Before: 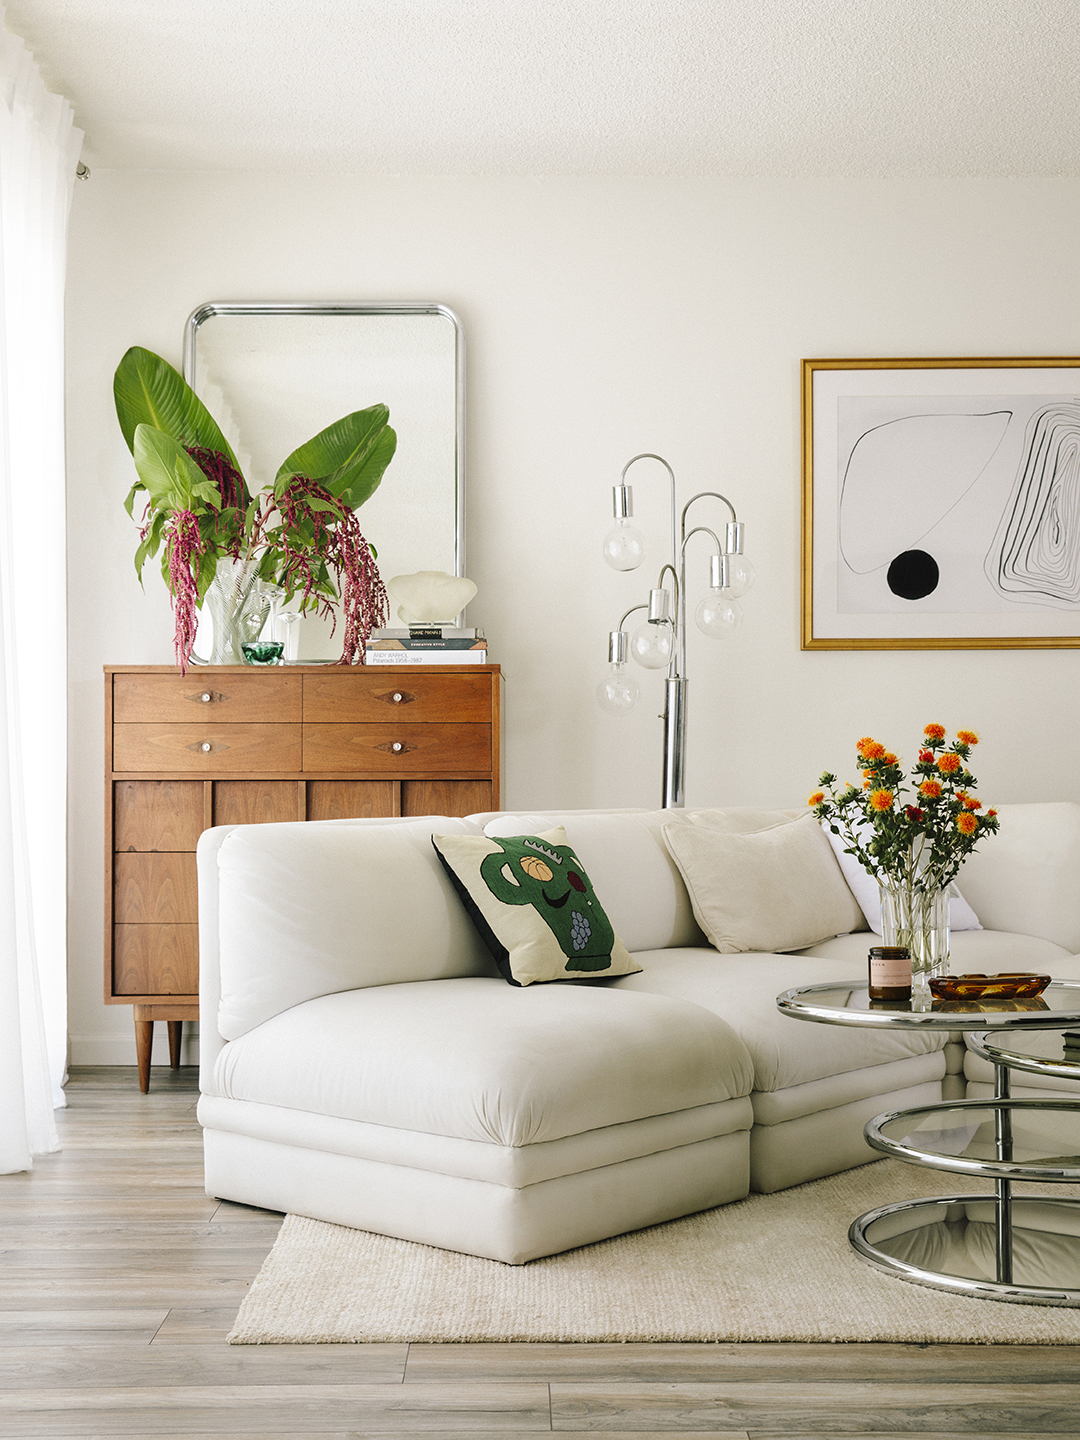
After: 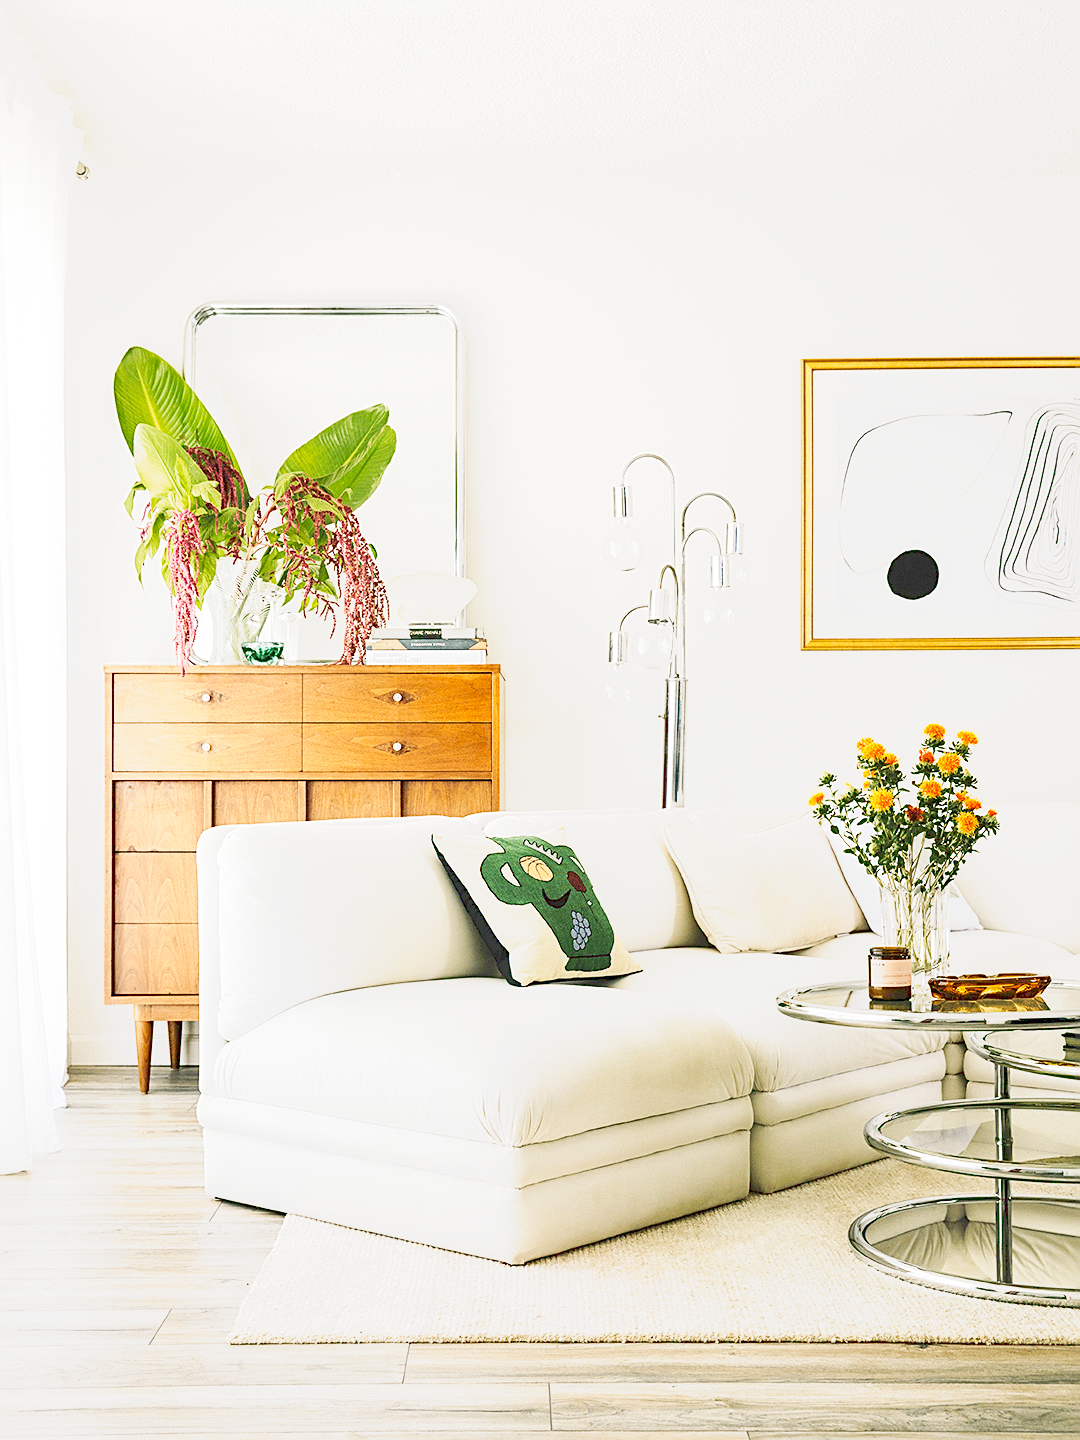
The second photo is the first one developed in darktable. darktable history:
sharpen: on, module defaults
color contrast: green-magenta contrast 0.85, blue-yellow contrast 1.25, unbound 0
contrast brightness saturation: contrast 0.08, saturation 0.02
tone curve: curves: ch0 [(0, 0) (0.003, 0.195) (0.011, 0.161) (0.025, 0.21) (0.044, 0.24) (0.069, 0.254) (0.1, 0.283) (0.136, 0.347) (0.177, 0.412) (0.224, 0.455) (0.277, 0.531) (0.335, 0.606) (0.399, 0.679) (0.468, 0.748) (0.543, 0.814) (0.623, 0.876) (0.709, 0.927) (0.801, 0.949) (0.898, 0.962) (1, 1)], preserve colors none
